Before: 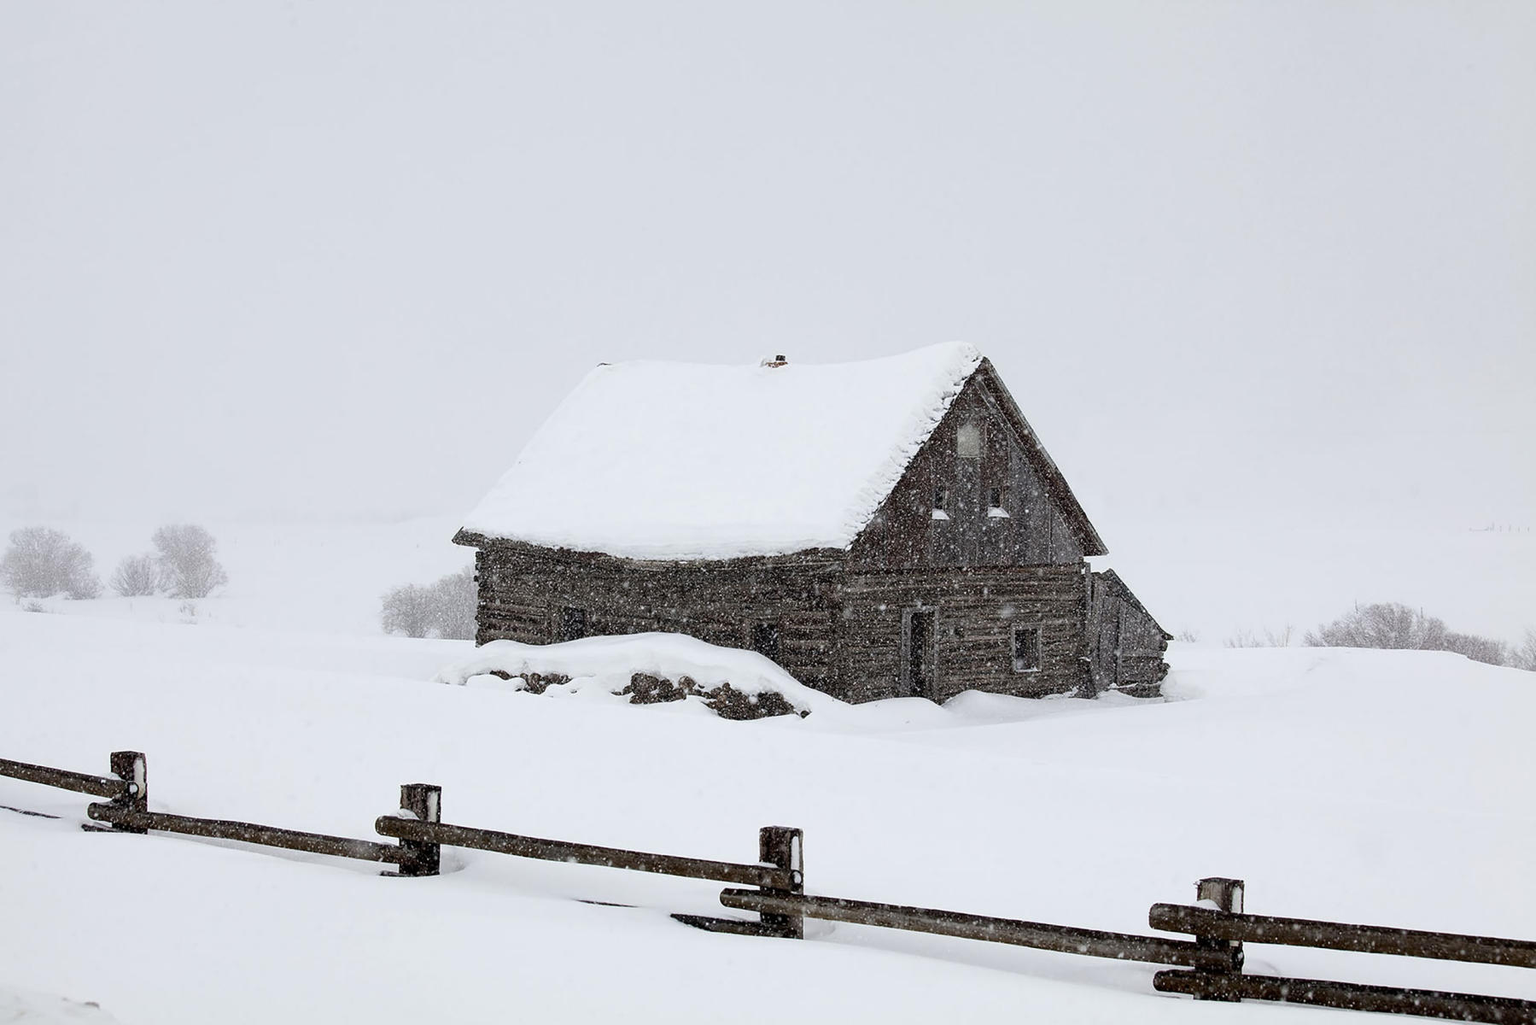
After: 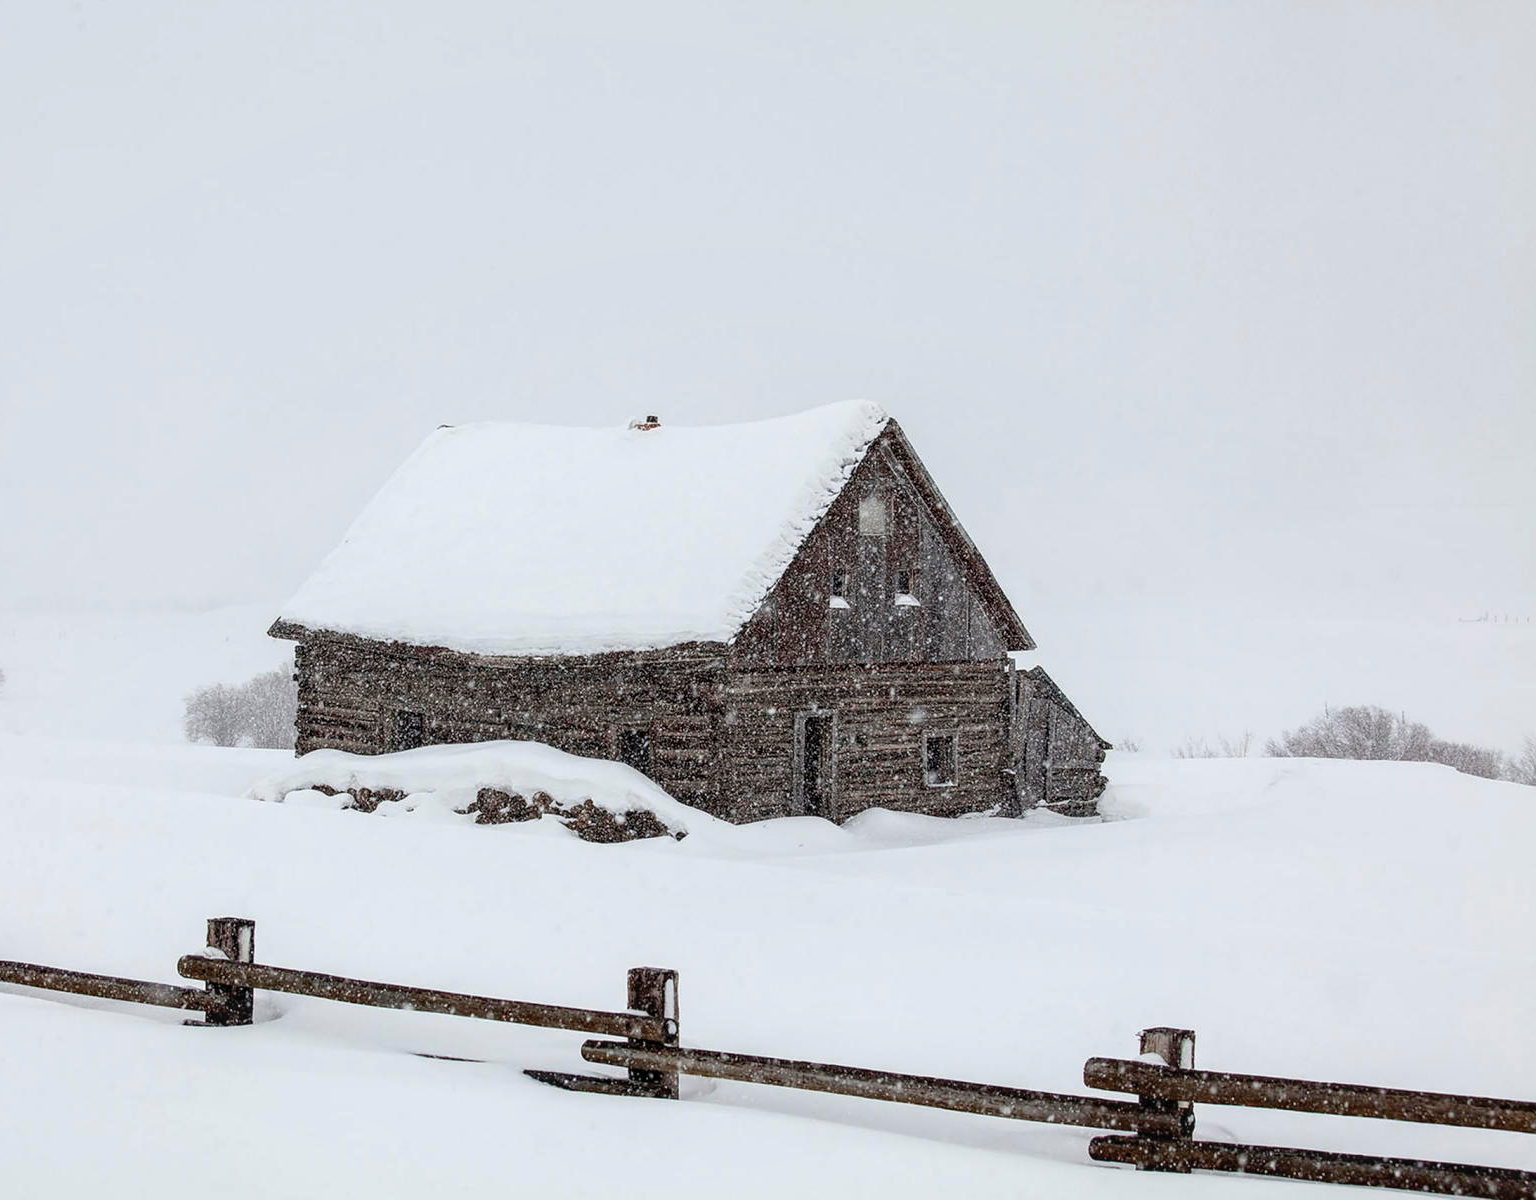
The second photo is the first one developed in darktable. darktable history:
local contrast: detail 130%
crop and rotate: left 14.584%
